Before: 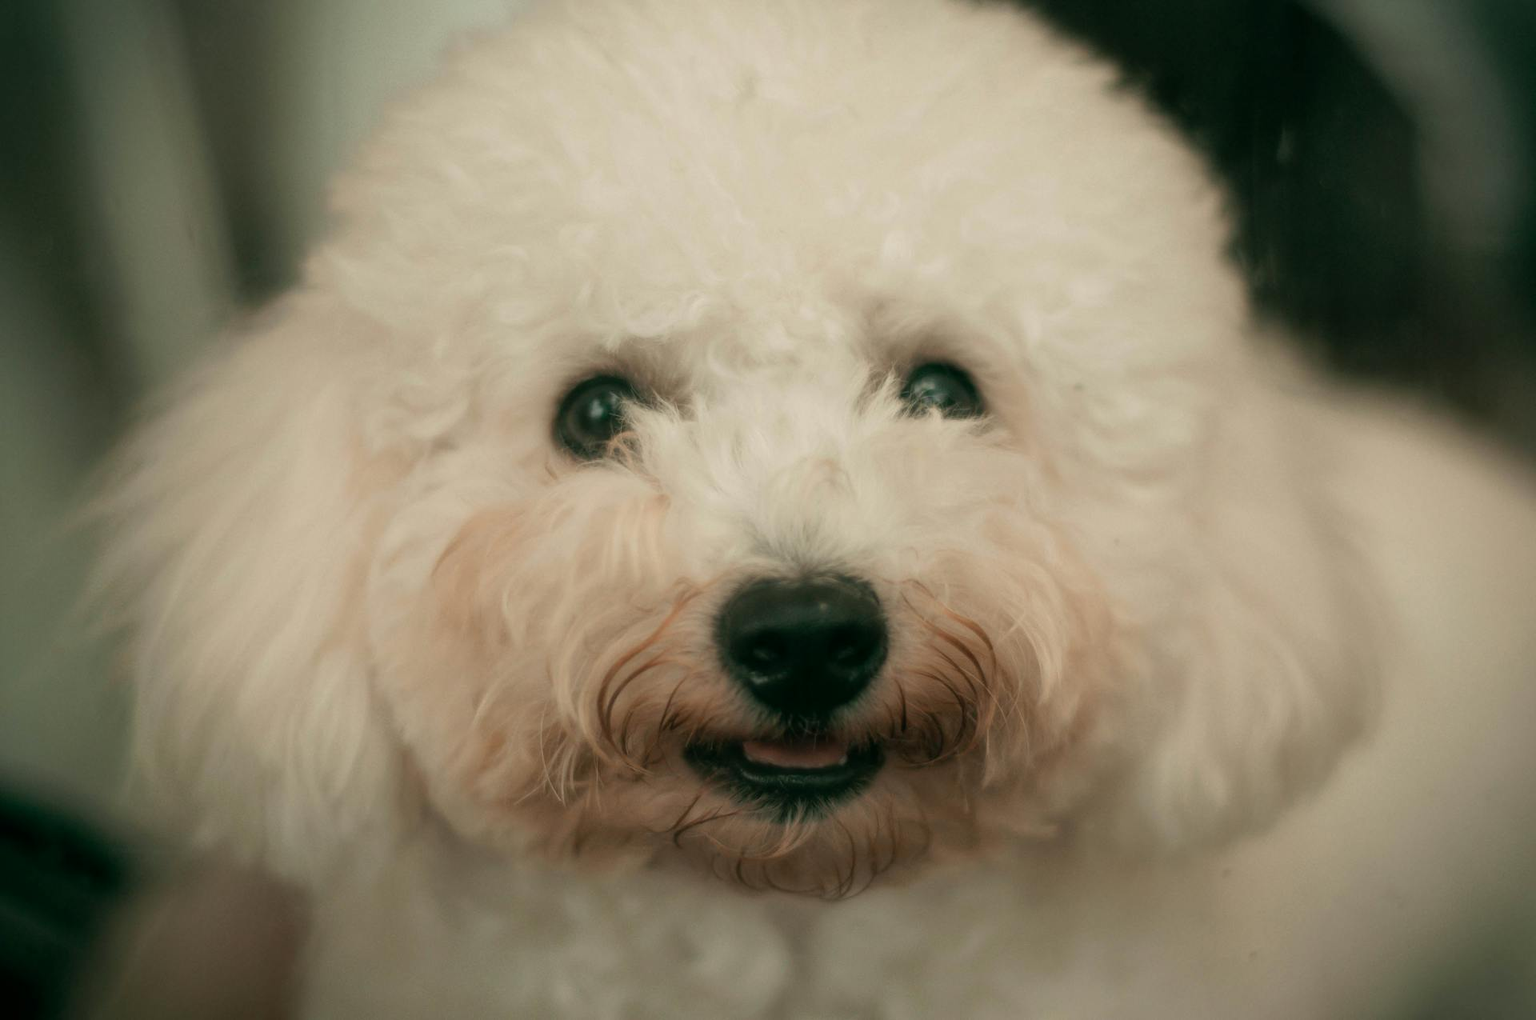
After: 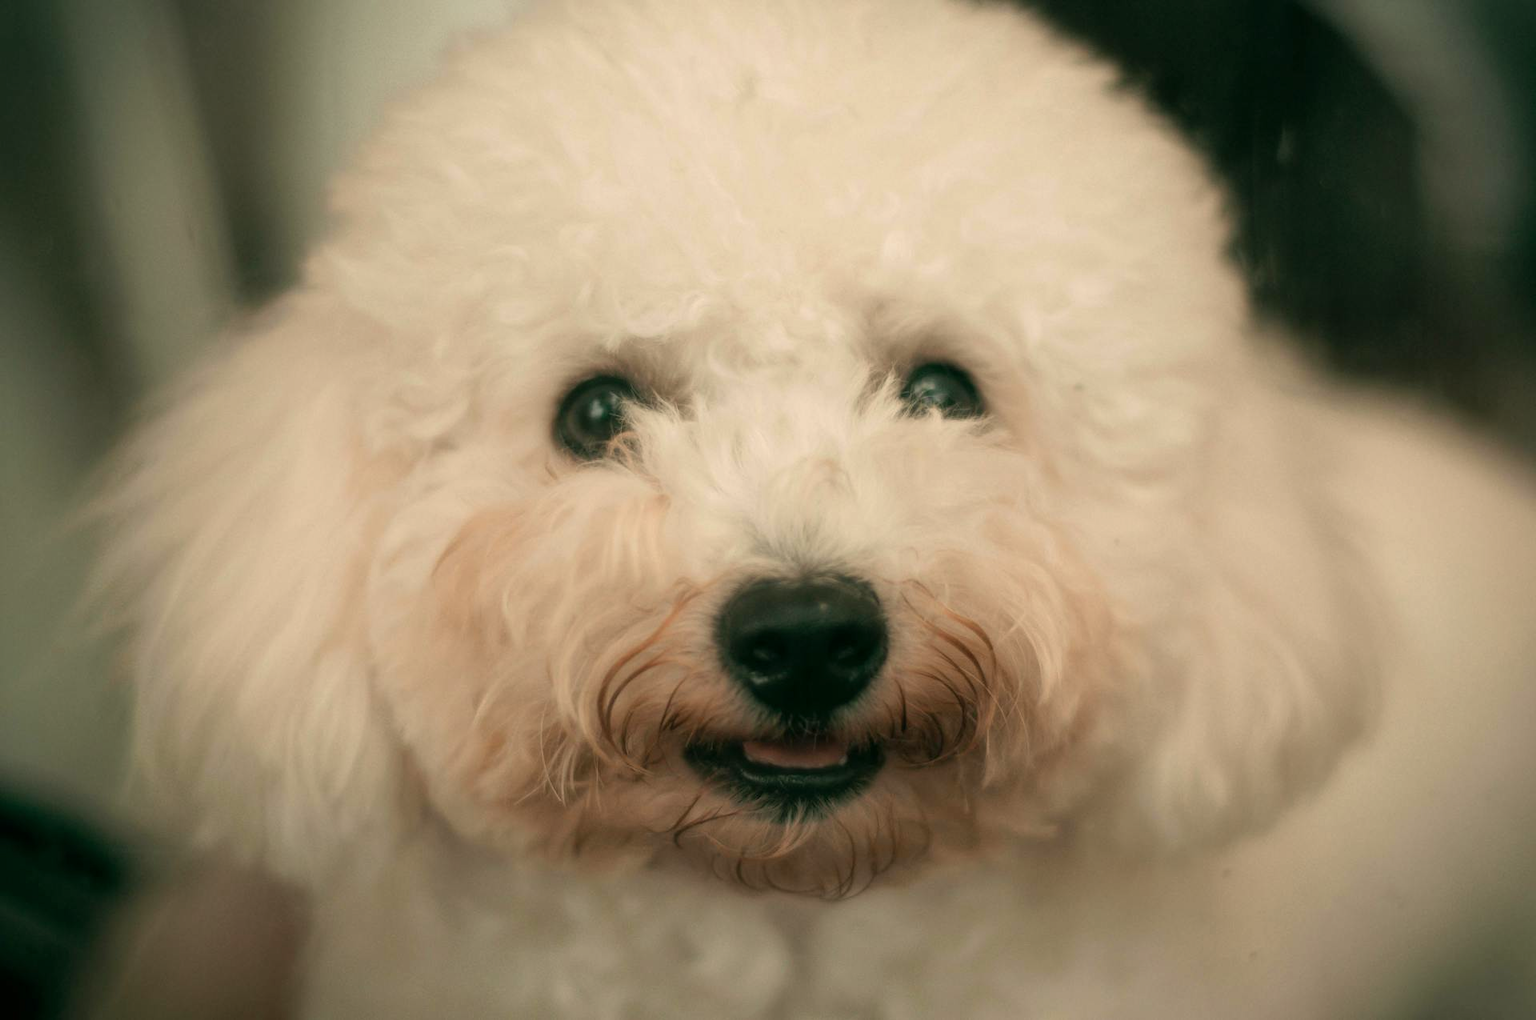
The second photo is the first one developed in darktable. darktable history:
exposure: exposure 0.203 EV, compensate highlight preservation false
color correction: highlights a* 3.93, highlights b* 5.15
